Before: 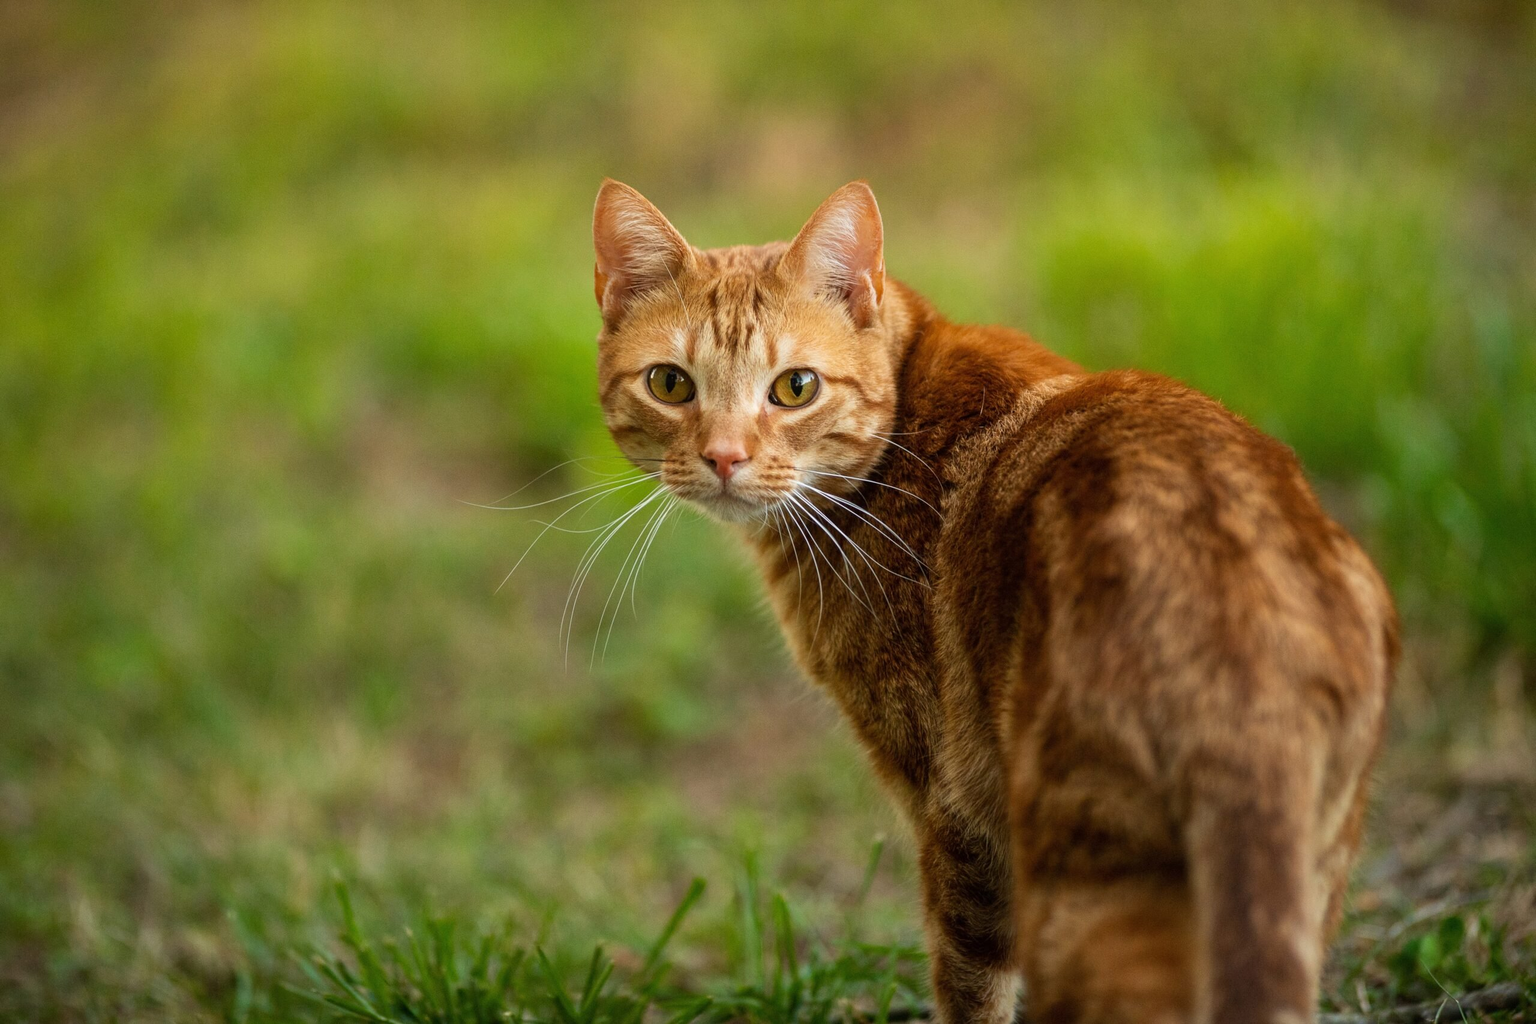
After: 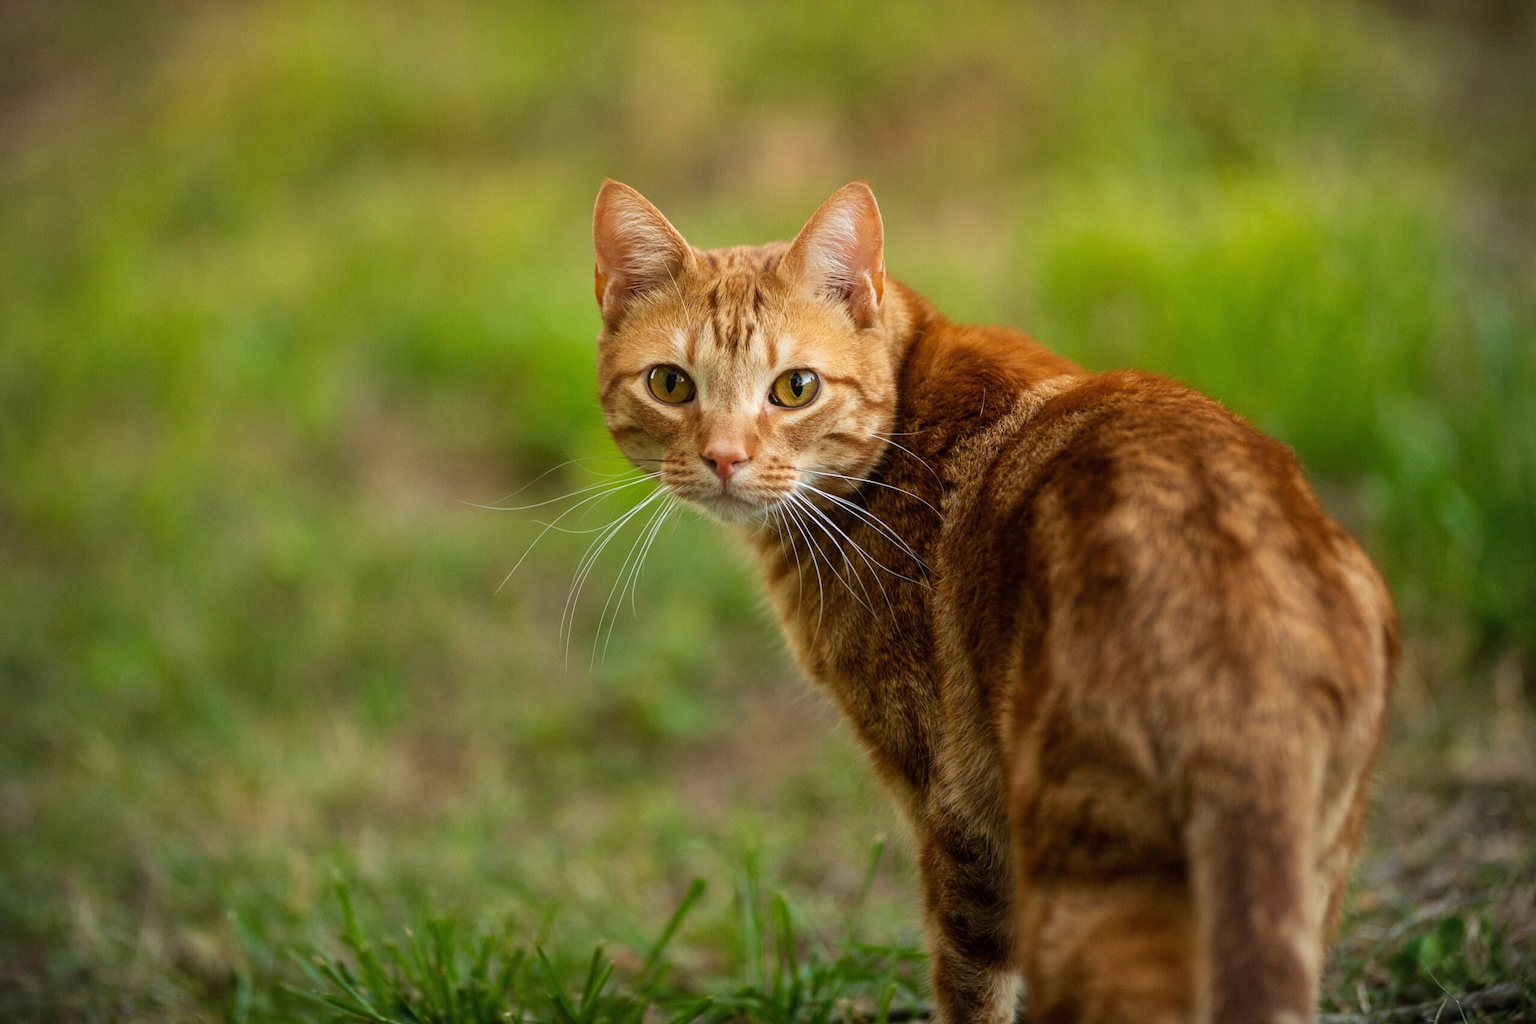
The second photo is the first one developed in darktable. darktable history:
tone equalizer: on, module defaults
vignetting: fall-off start 91.19%
